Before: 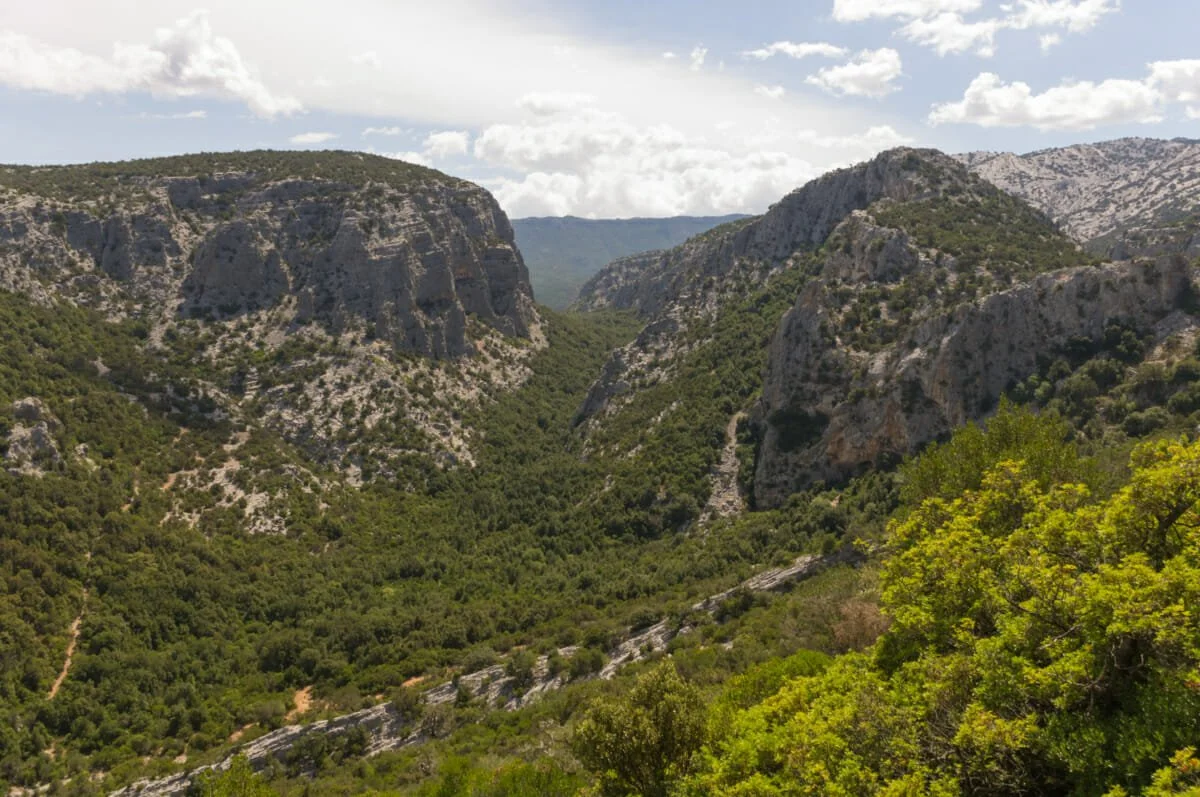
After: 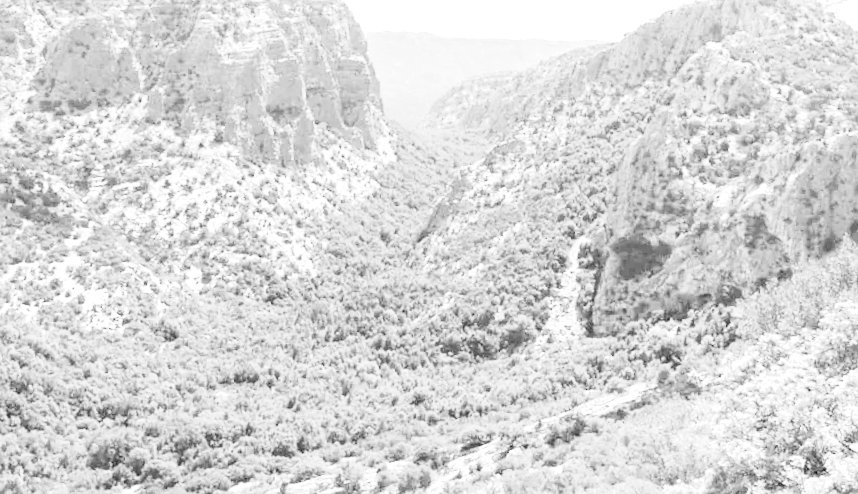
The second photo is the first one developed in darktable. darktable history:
contrast brightness saturation: brightness 0.15
monochrome: a -6.99, b 35.61, size 1.4
exposure: exposure 2.04 EV, compensate highlight preservation false
crop and rotate: angle -3.37°, left 9.79%, top 20.73%, right 12.42%, bottom 11.82%
base curve: curves: ch0 [(0, 0) (0, 0.001) (0.001, 0.001) (0.004, 0.002) (0.007, 0.004) (0.015, 0.013) (0.033, 0.045) (0.052, 0.096) (0.075, 0.17) (0.099, 0.241) (0.163, 0.42) (0.219, 0.55) (0.259, 0.616) (0.327, 0.722) (0.365, 0.765) (0.522, 0.873) (0.547, 0.881) (0.689, 0.919) (0.826, 0.952) (1, 1)], preserve colors none
sharpen: amount 0.2
